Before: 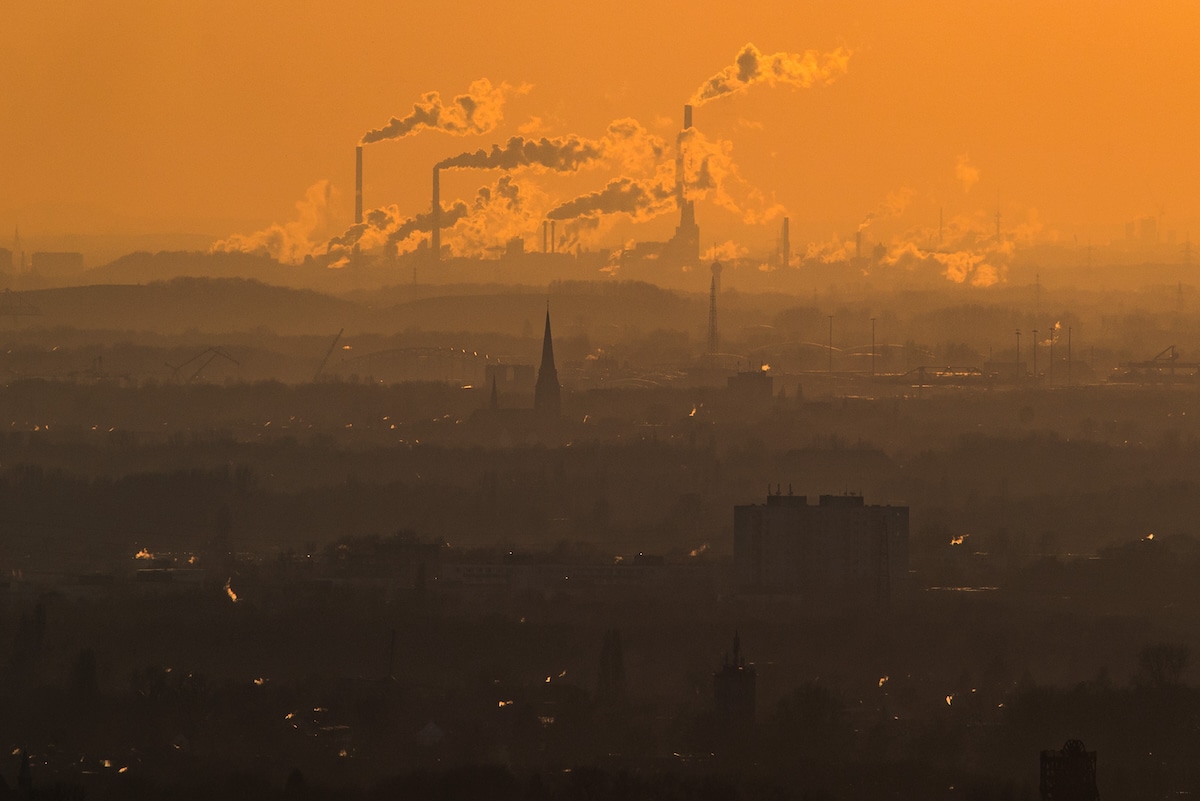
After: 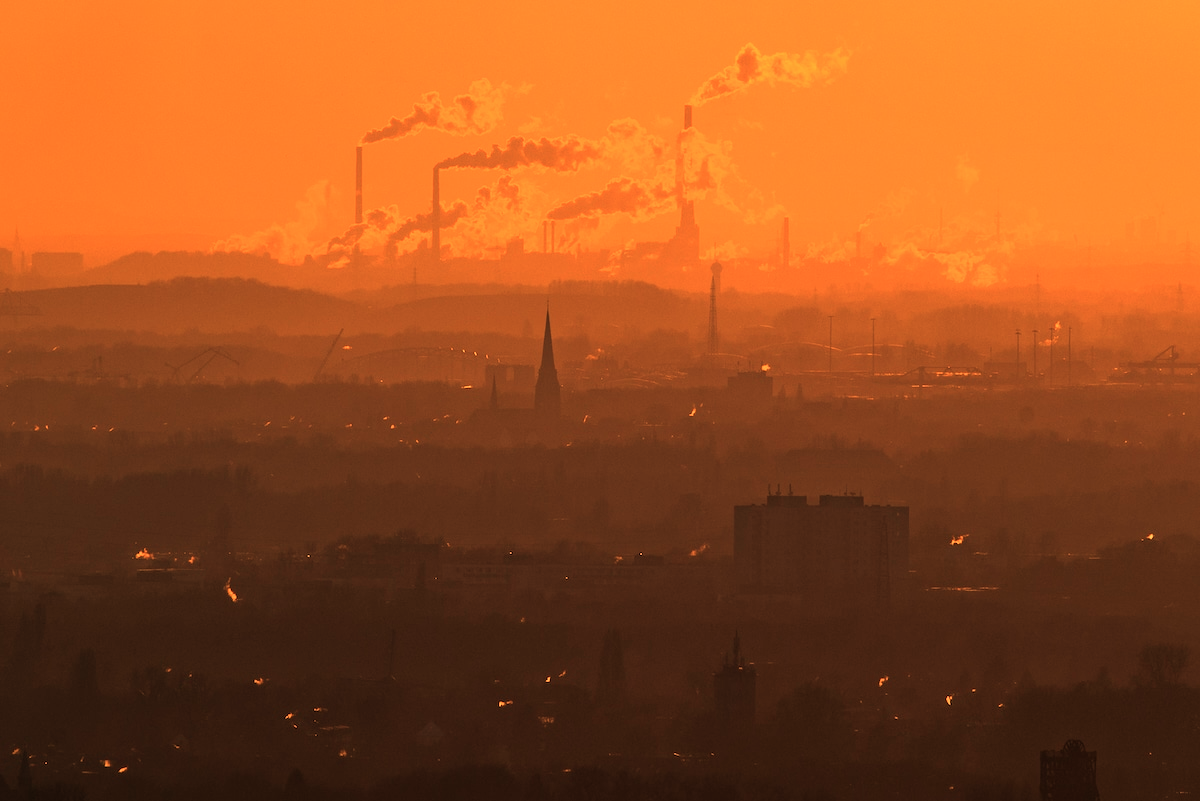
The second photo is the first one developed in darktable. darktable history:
color balance rgb: perceptual saturation grading › global saturation -1%
white balance: red 1.467, blue 0.684
